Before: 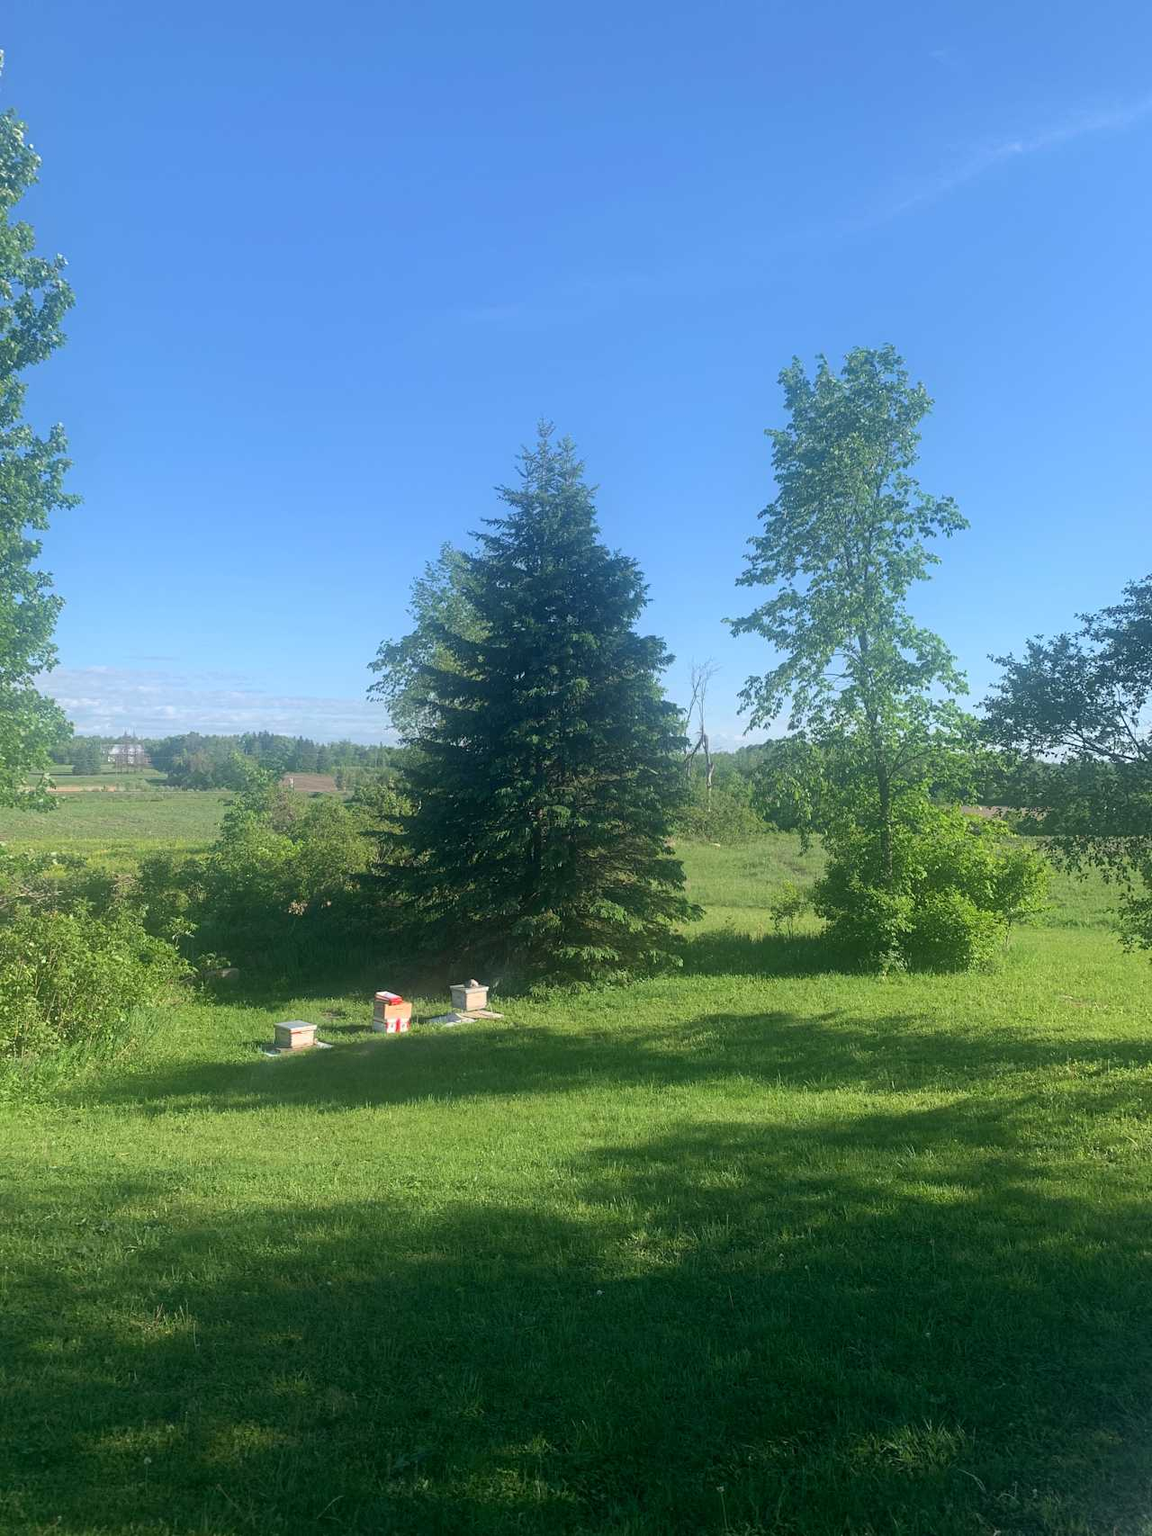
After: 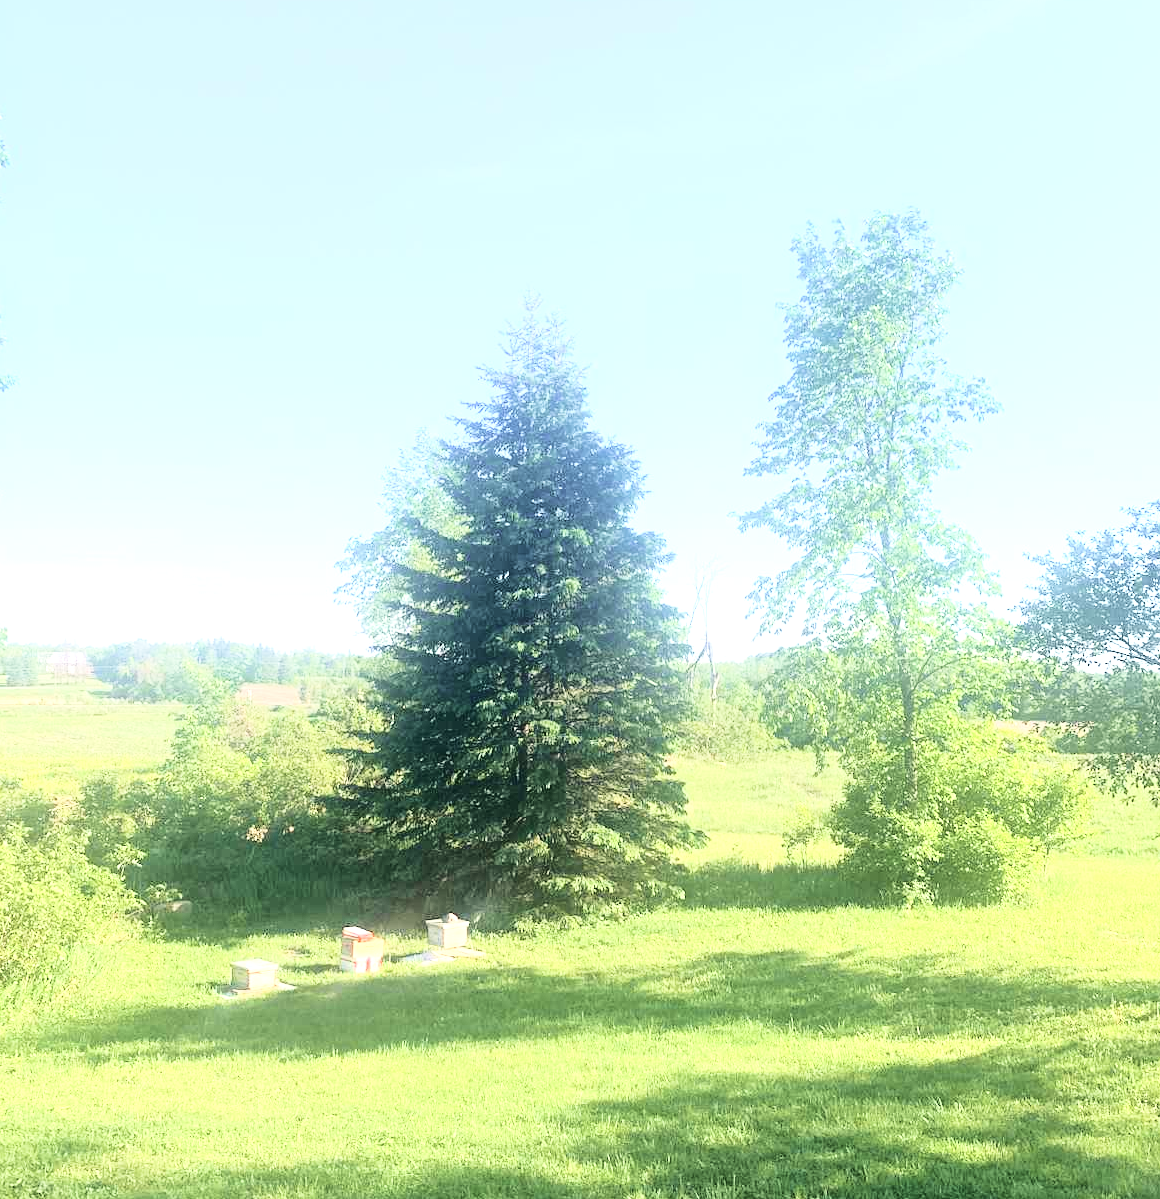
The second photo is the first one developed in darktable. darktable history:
color zones: curves: ch1 [(0, 0.455) (0.063, 0.455) (0.286, 0.495) (0.429, 0.5) (0.571, 0.5) (0.714, 0.5) (0.857, 0.5) (1, 0.455)]; ch2 [(0, 0.532) (0.063, 0.521) (0.233, 0.447) (0.429, 0.489) (0.571, 0.5) (0.714, 0.5) (0.857, 0.5) (1, 0.532)], mix -93.48%
base curve: curves: ch0 [(0, 0) (0.028, 0.03) (0.121, 0.232) (0.46, 0.748) (0.859, 0.968) (1, 1)]
color correction: highlights a* 3.54, highlights b* 5.09
velvia: on, module defaults
contrast brightness saturation: contrast 0.104, saturation -0.286
exposure: black level correction 0, exposure 1.298 EV, compensate exposure bias true, compensate highlight preservation false
crop: left 5.798%, top 10.273%, right 3.544%, bottom 19.434%
